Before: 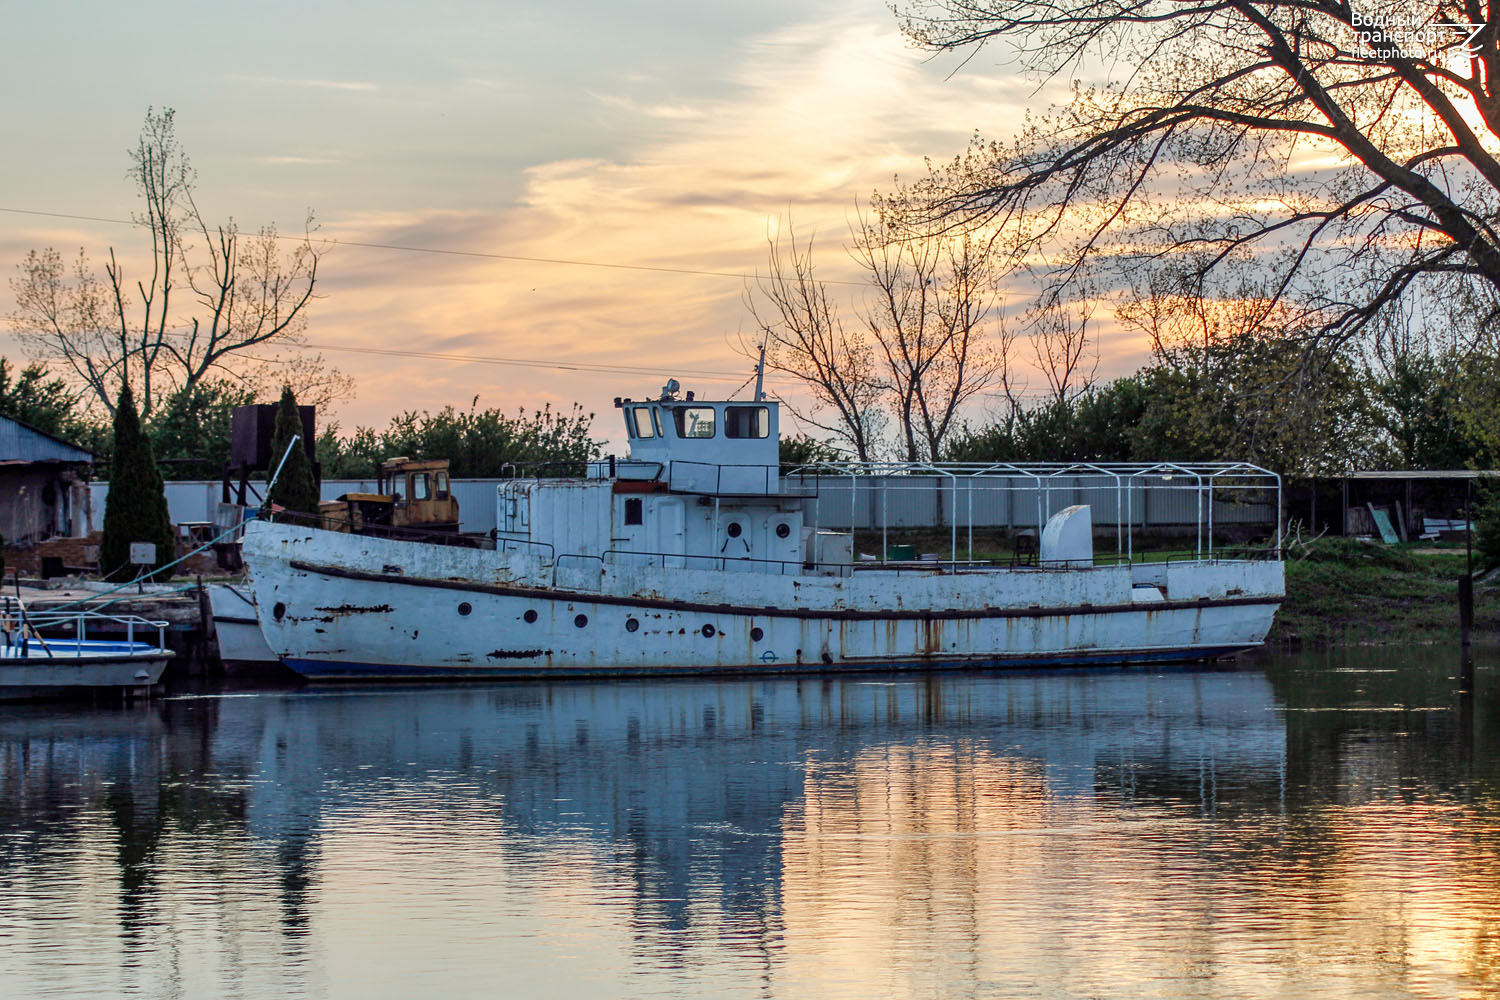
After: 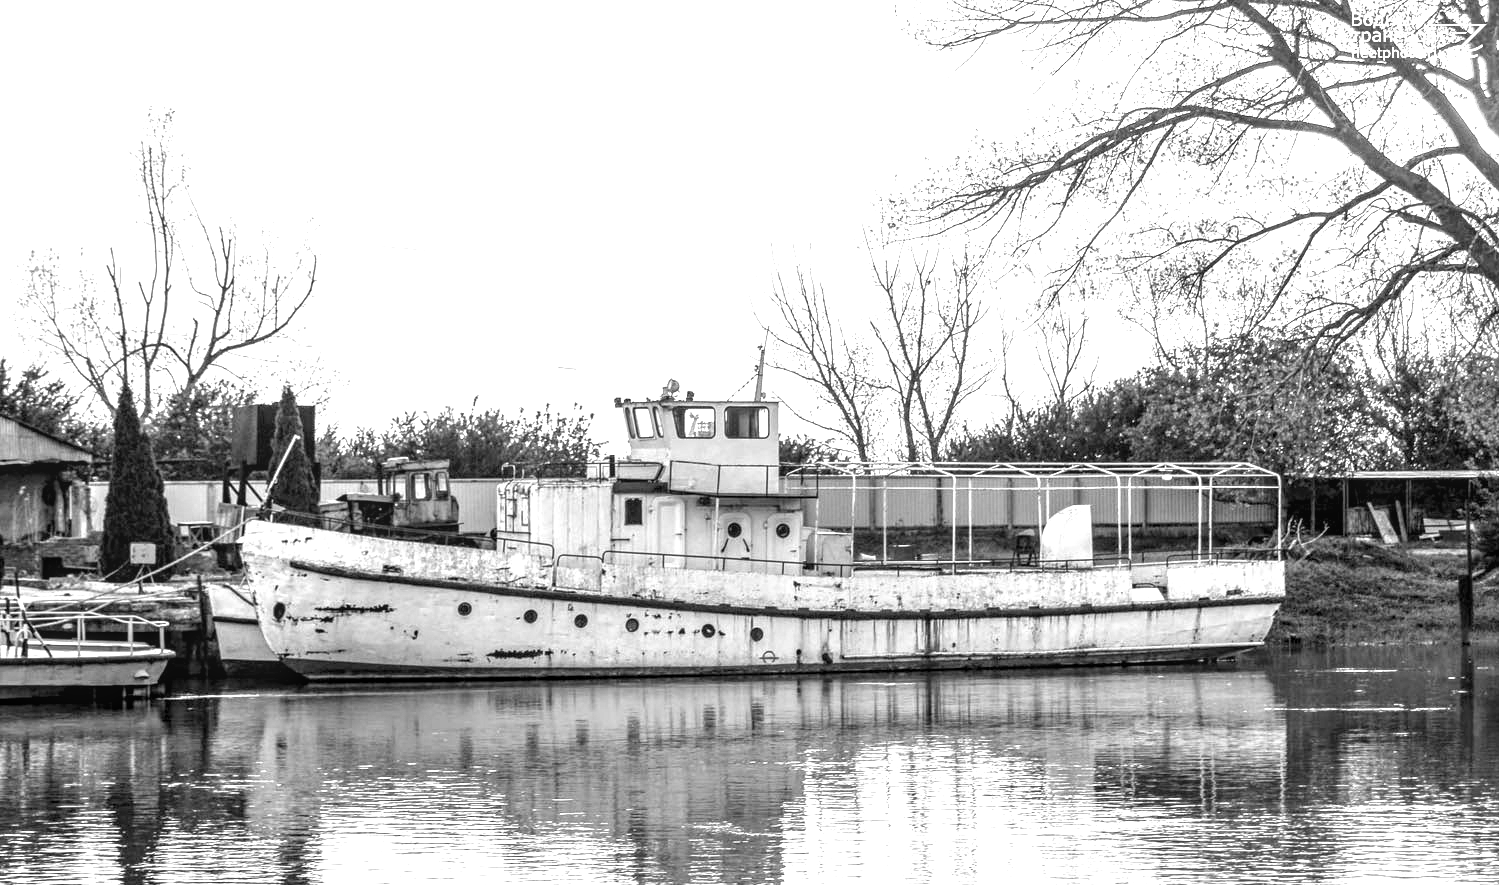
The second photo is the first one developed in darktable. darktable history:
exposure: black level correction 0.001, exposure 1.822 EV, compensate exposure bias true, compensate highlight preservation false
contrast brightness saturation: saturation -1
monochrome: a -4.13, b 5.16, size 1
local contrast: on, module defaults
crop and rotate: top 0%, bottom 11.49%
